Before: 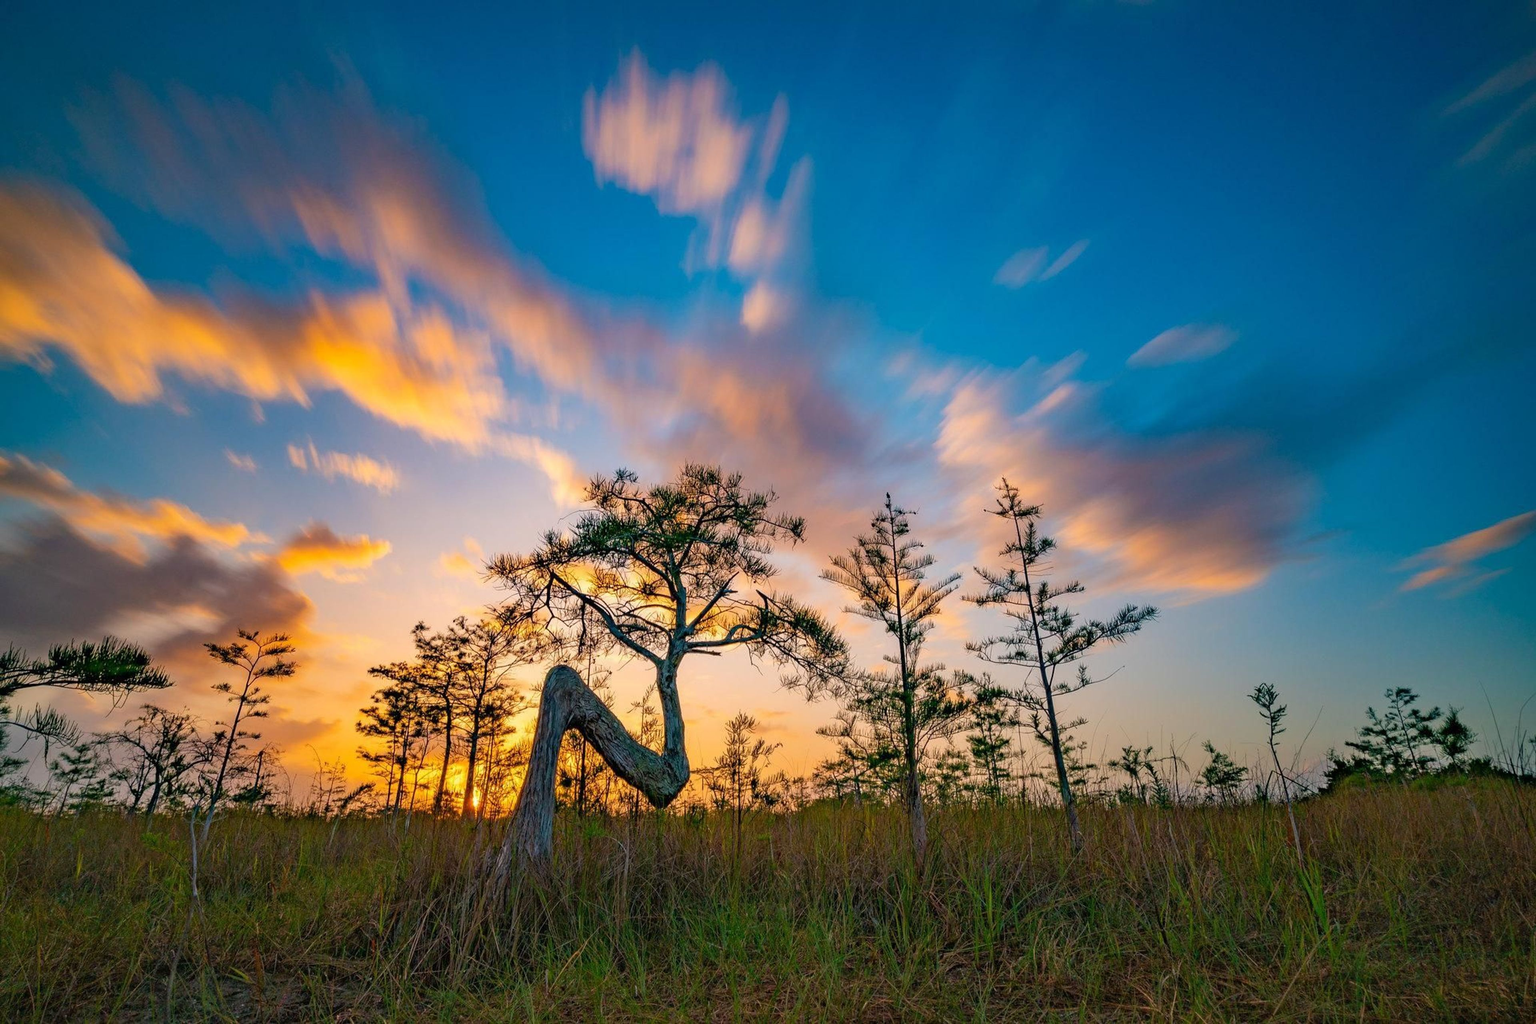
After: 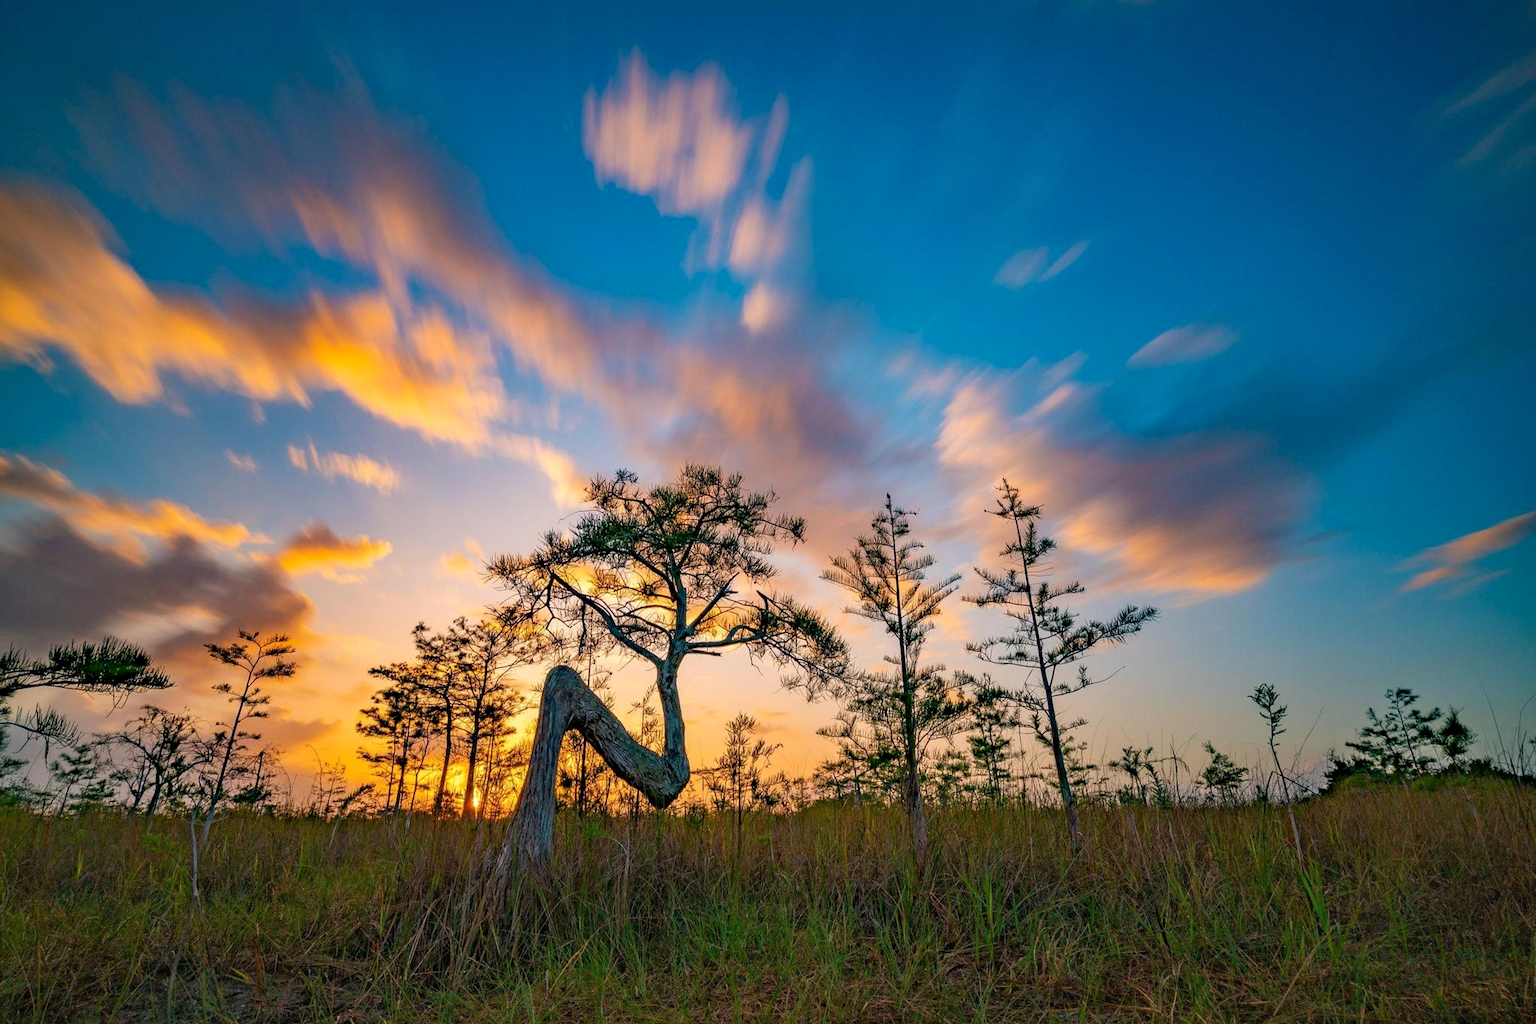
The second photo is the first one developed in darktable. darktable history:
contrast equalizer: octaves 7, y [[0.6 ×6], [0.55 ×6], [0 ×6], [0 ×6], [0 ×6]], mix 0.137
